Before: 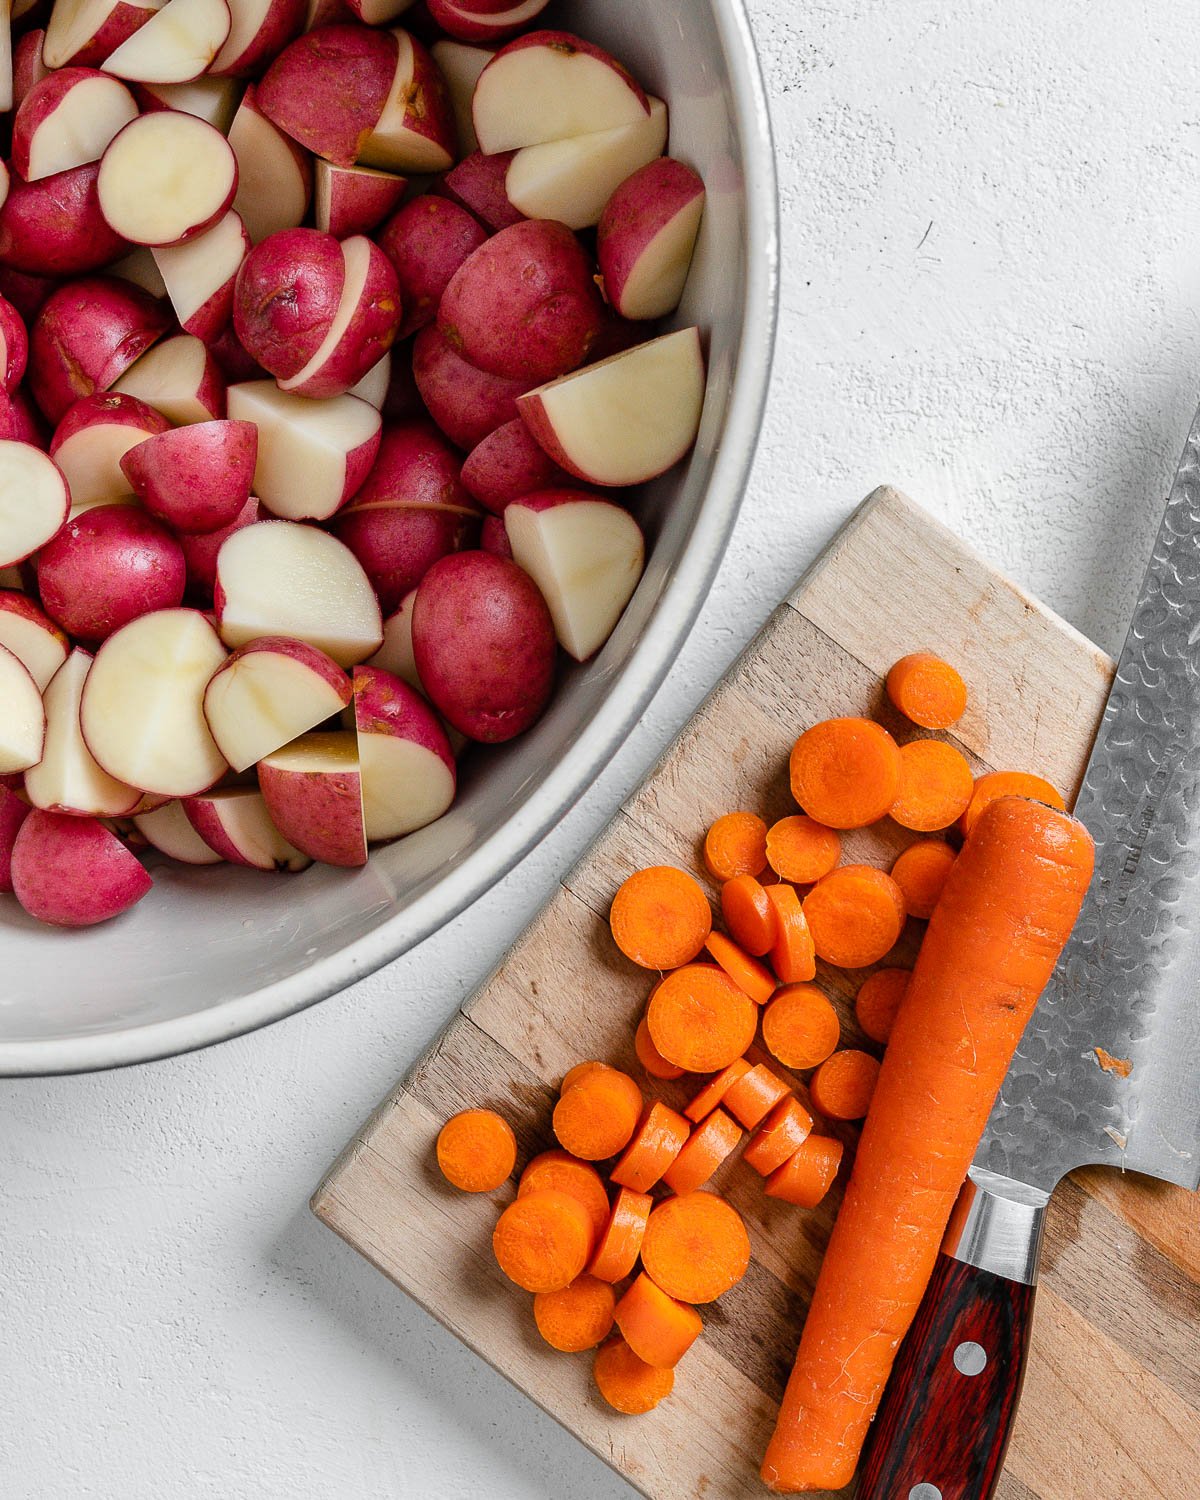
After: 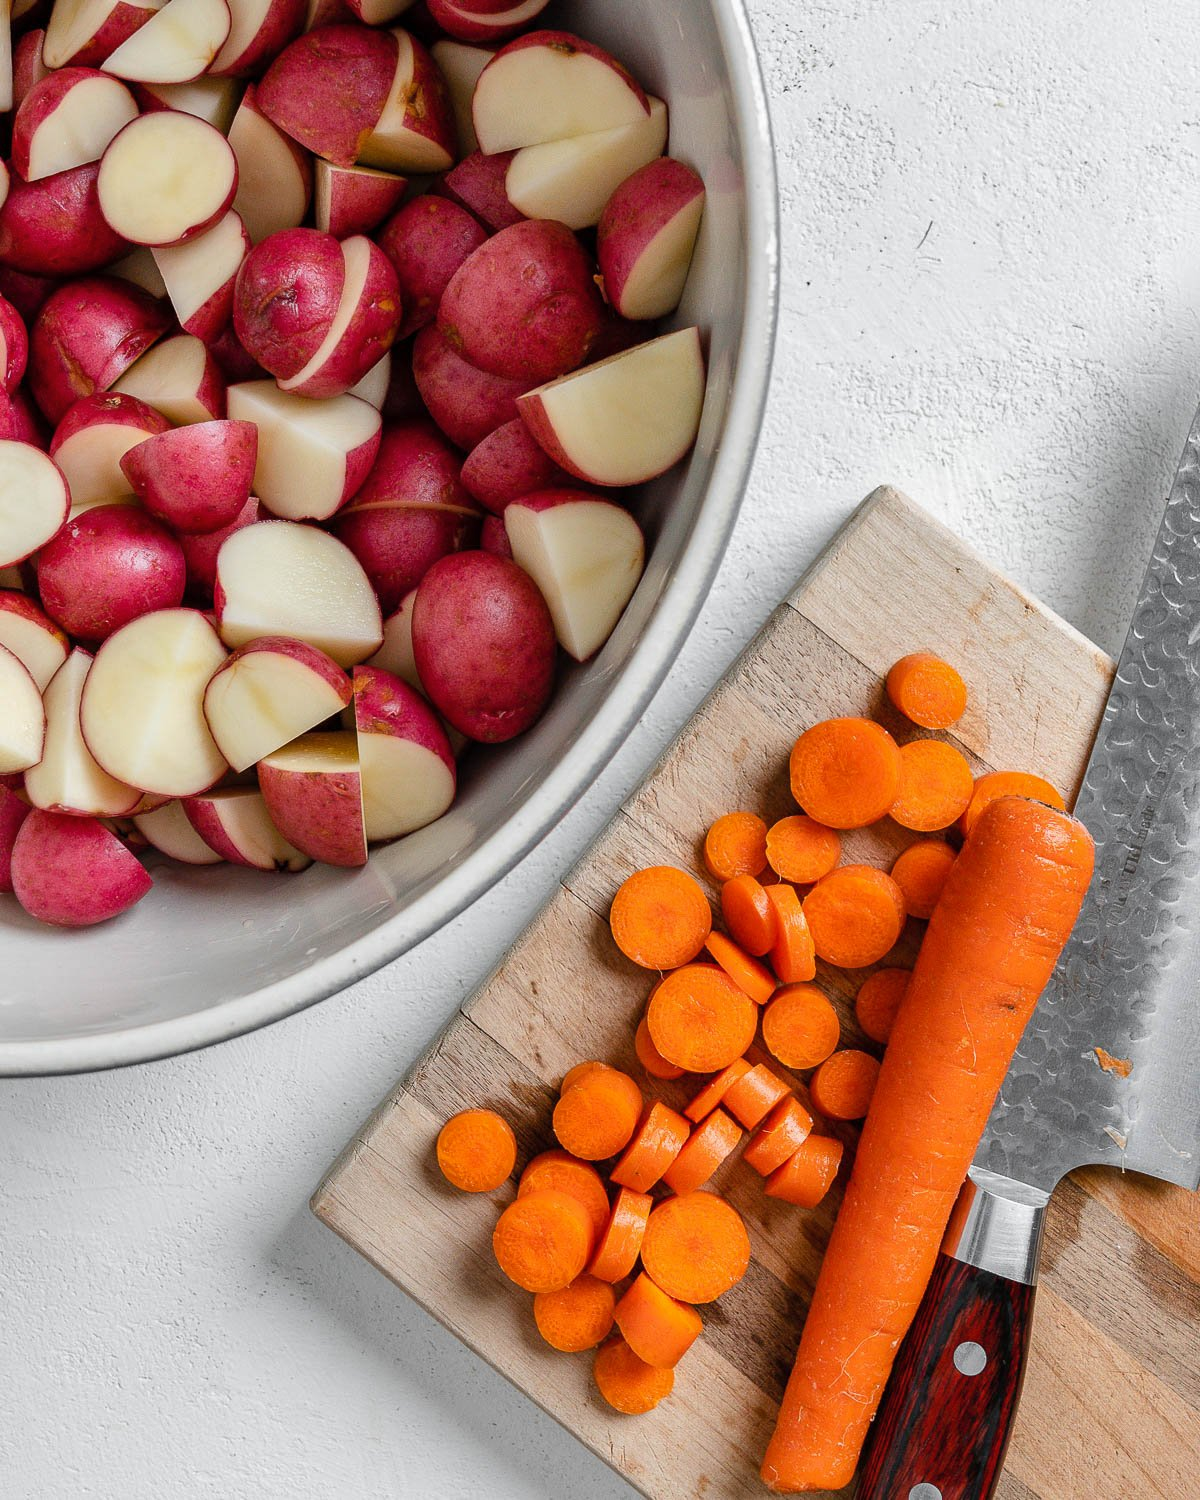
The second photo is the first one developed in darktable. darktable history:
shadows and highlights: shadows 25.54, highlights -25.92
